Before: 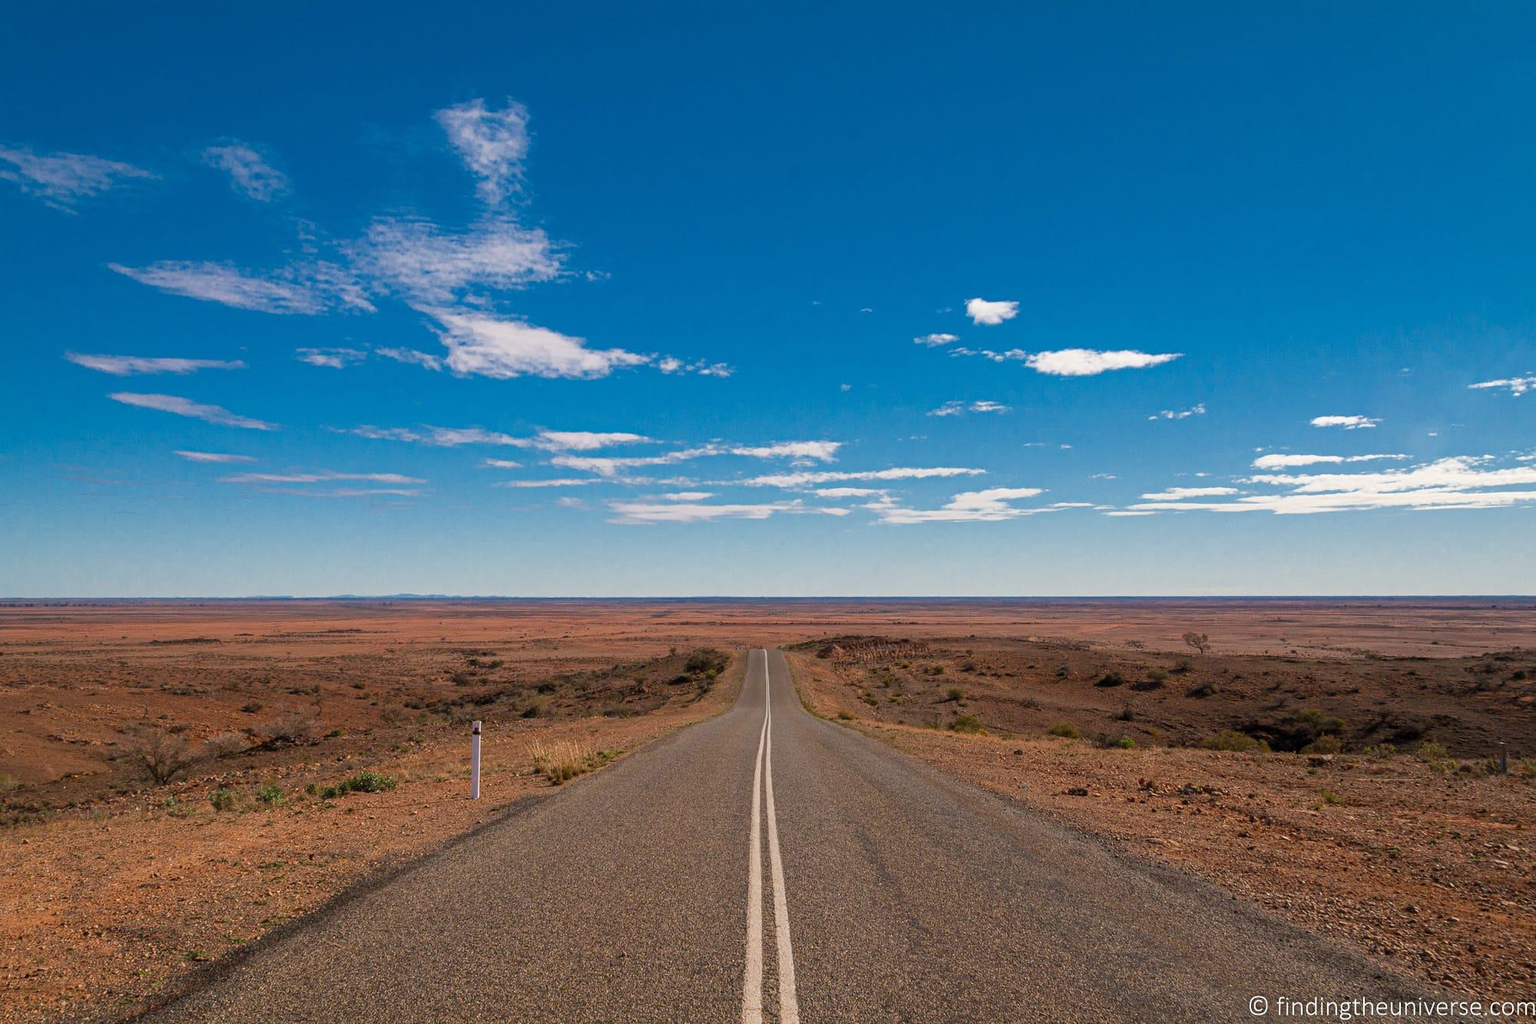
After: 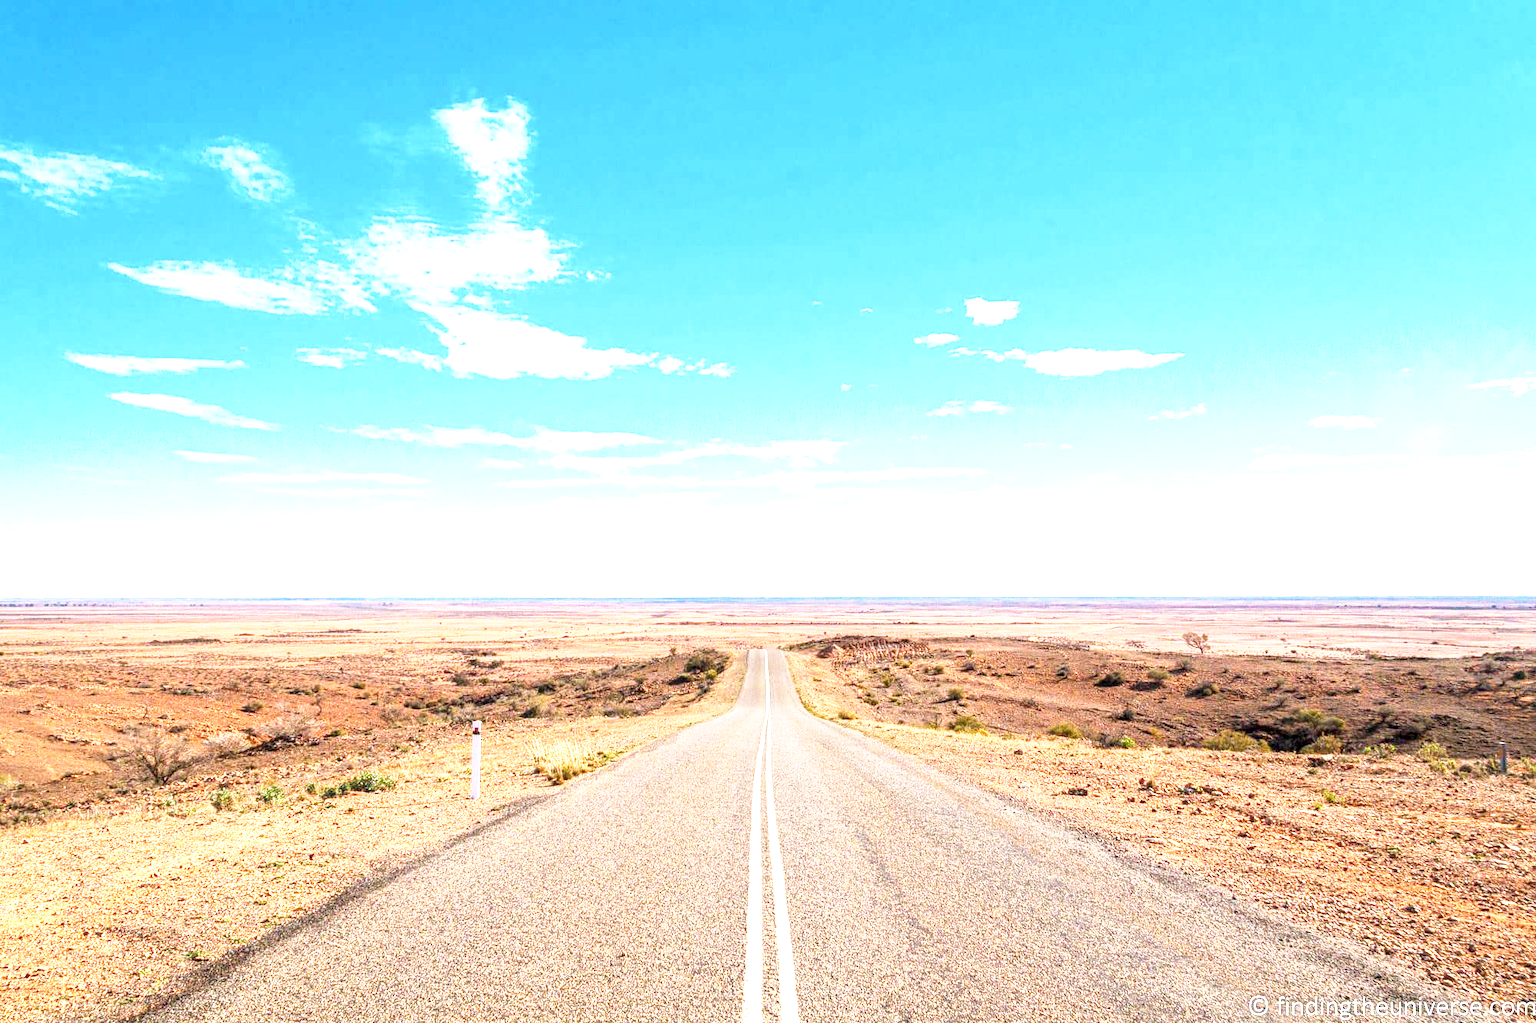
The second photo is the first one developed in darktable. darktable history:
white balance: red 0.974, blue 1.044
local contrast: detail 130%
base curve: curves: ch0 [(0, 0) (0.579, 0.807) (1, 1)], preserve colors none
exposure: exposure 2.25 EV, compensate highlight preservation false
